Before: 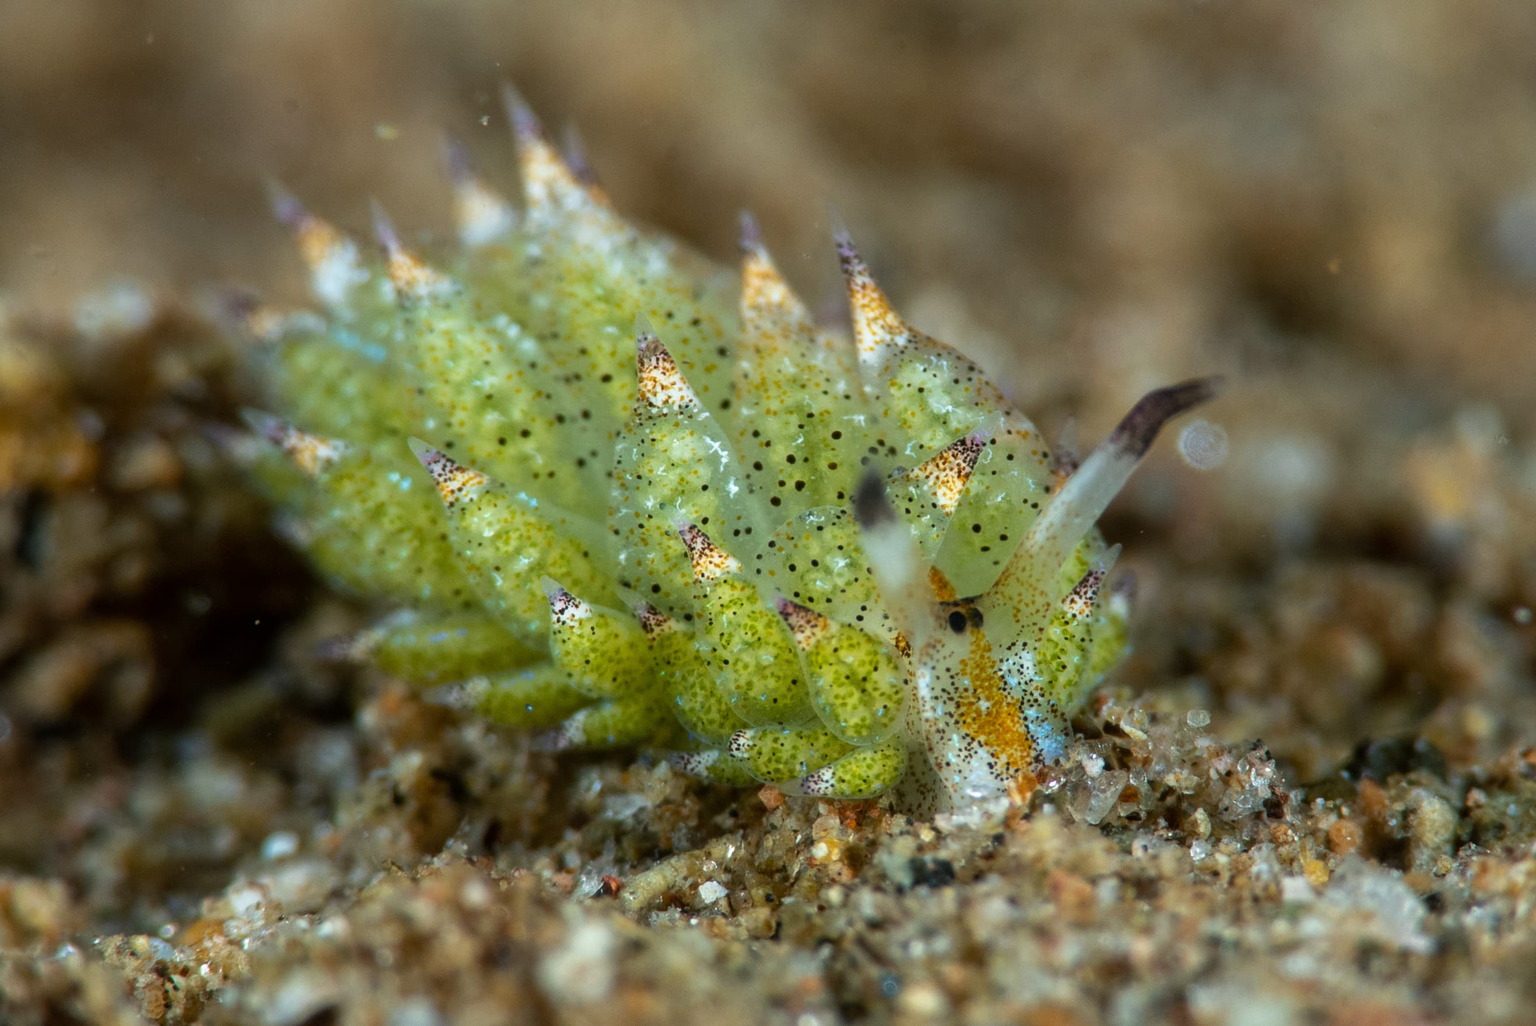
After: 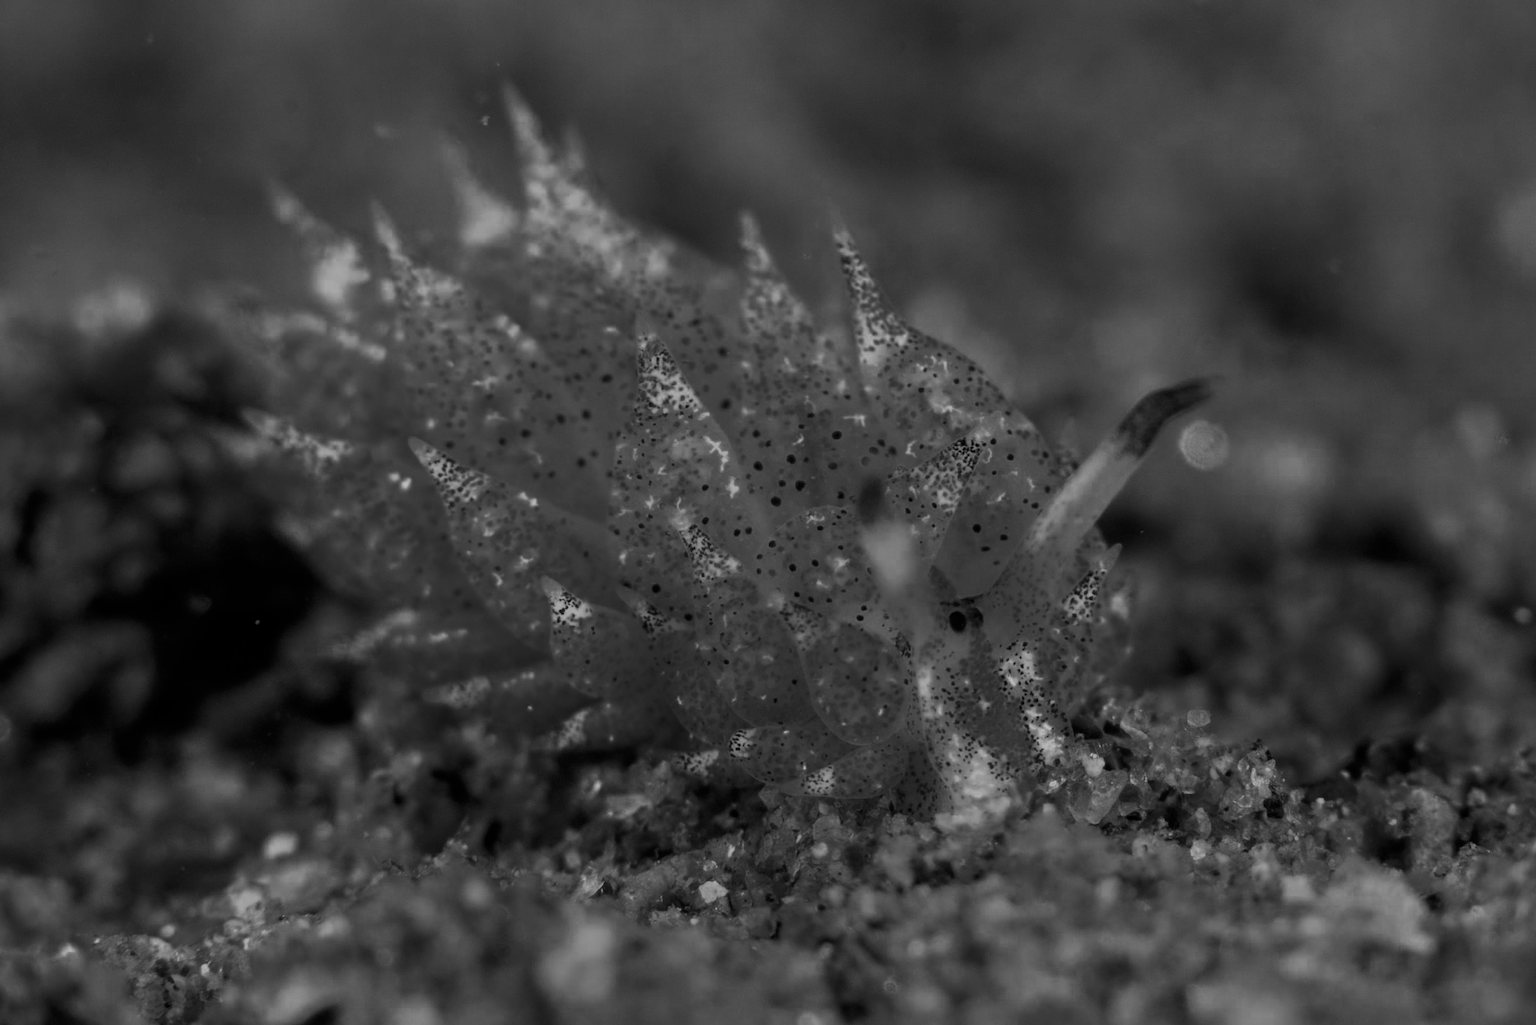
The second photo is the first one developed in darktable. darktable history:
filmic rgb: black relative exposure -7.65 EV, white relative exposure 4.56 EV, hardness 3.61
color correction: highlights a* 8.48, highlights b* 15.48, shadows a* -0.469, shadows b* 26.81
exposure: exposure 0.448 EV, compensate exposure bias true, compensate highlight preservation false
color zones: curves: ch0 [(0.287, 0.048) (0.493, 0.484) (0.737, 0.816)]; ch1 [(0, 0) (0.143, 0) (0.286, 0) (0.429, 0) (0.571, 0) (0.714, 0) (0.857, 0)]
